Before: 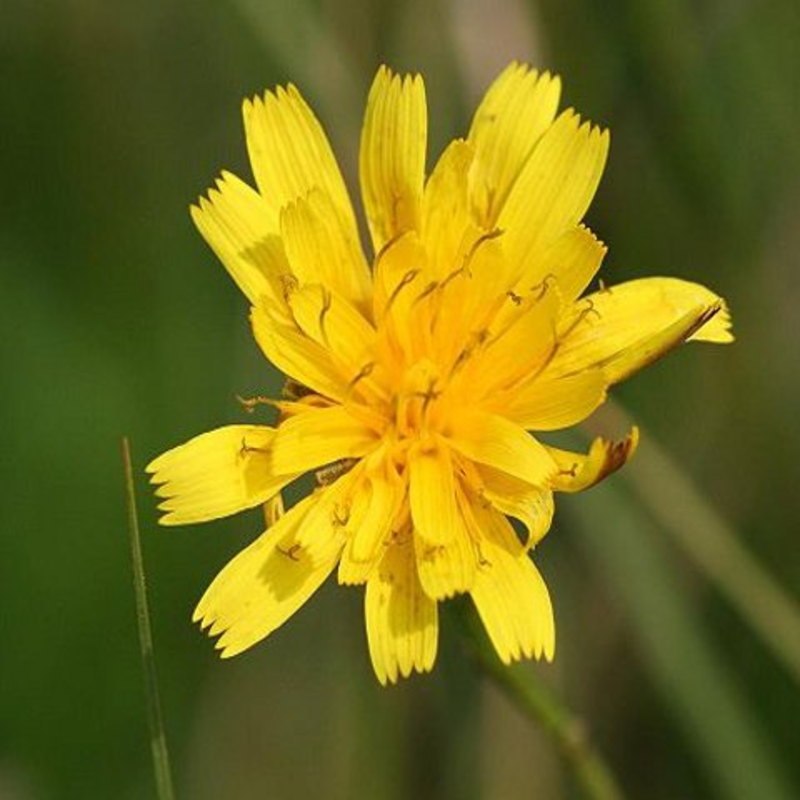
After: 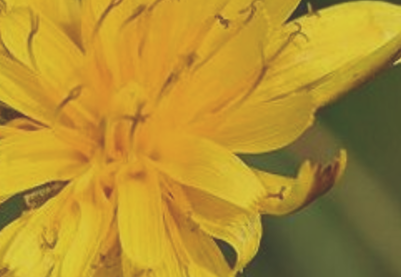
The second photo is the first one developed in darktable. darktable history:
crop: left 36.607%, top 34.735%, right 13.146%, bottom 30.611%
velvia: on, module defaults
exposure: black level correction -0.036, exposure -0.497 EV, compensate highlight preservation false
